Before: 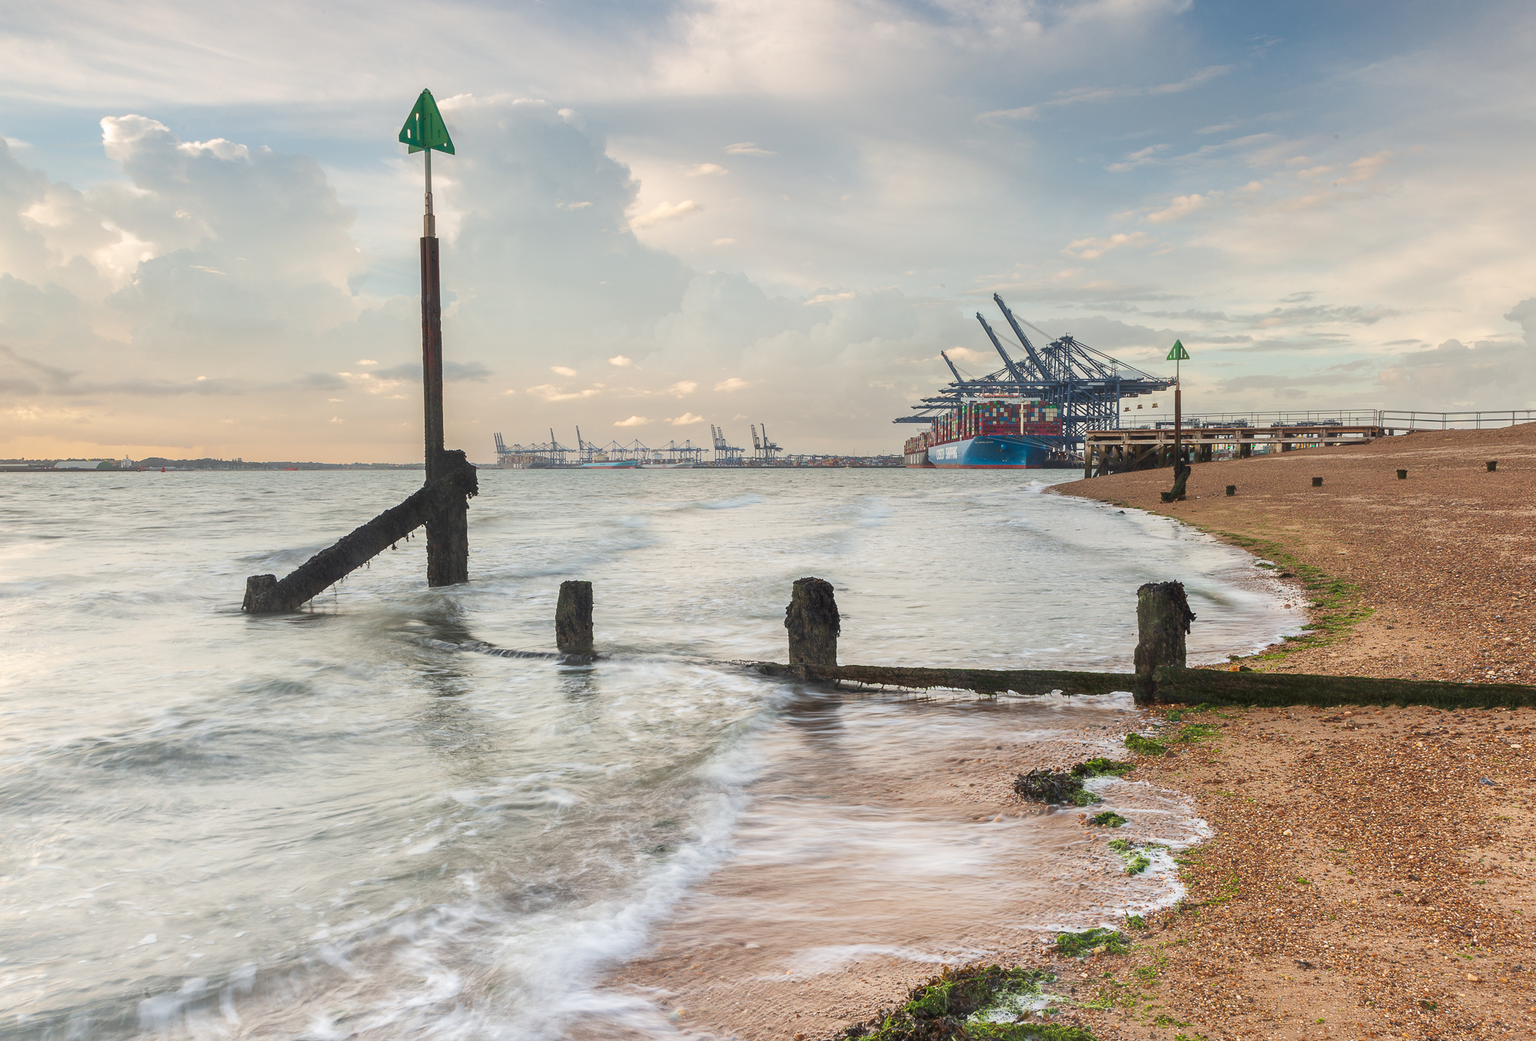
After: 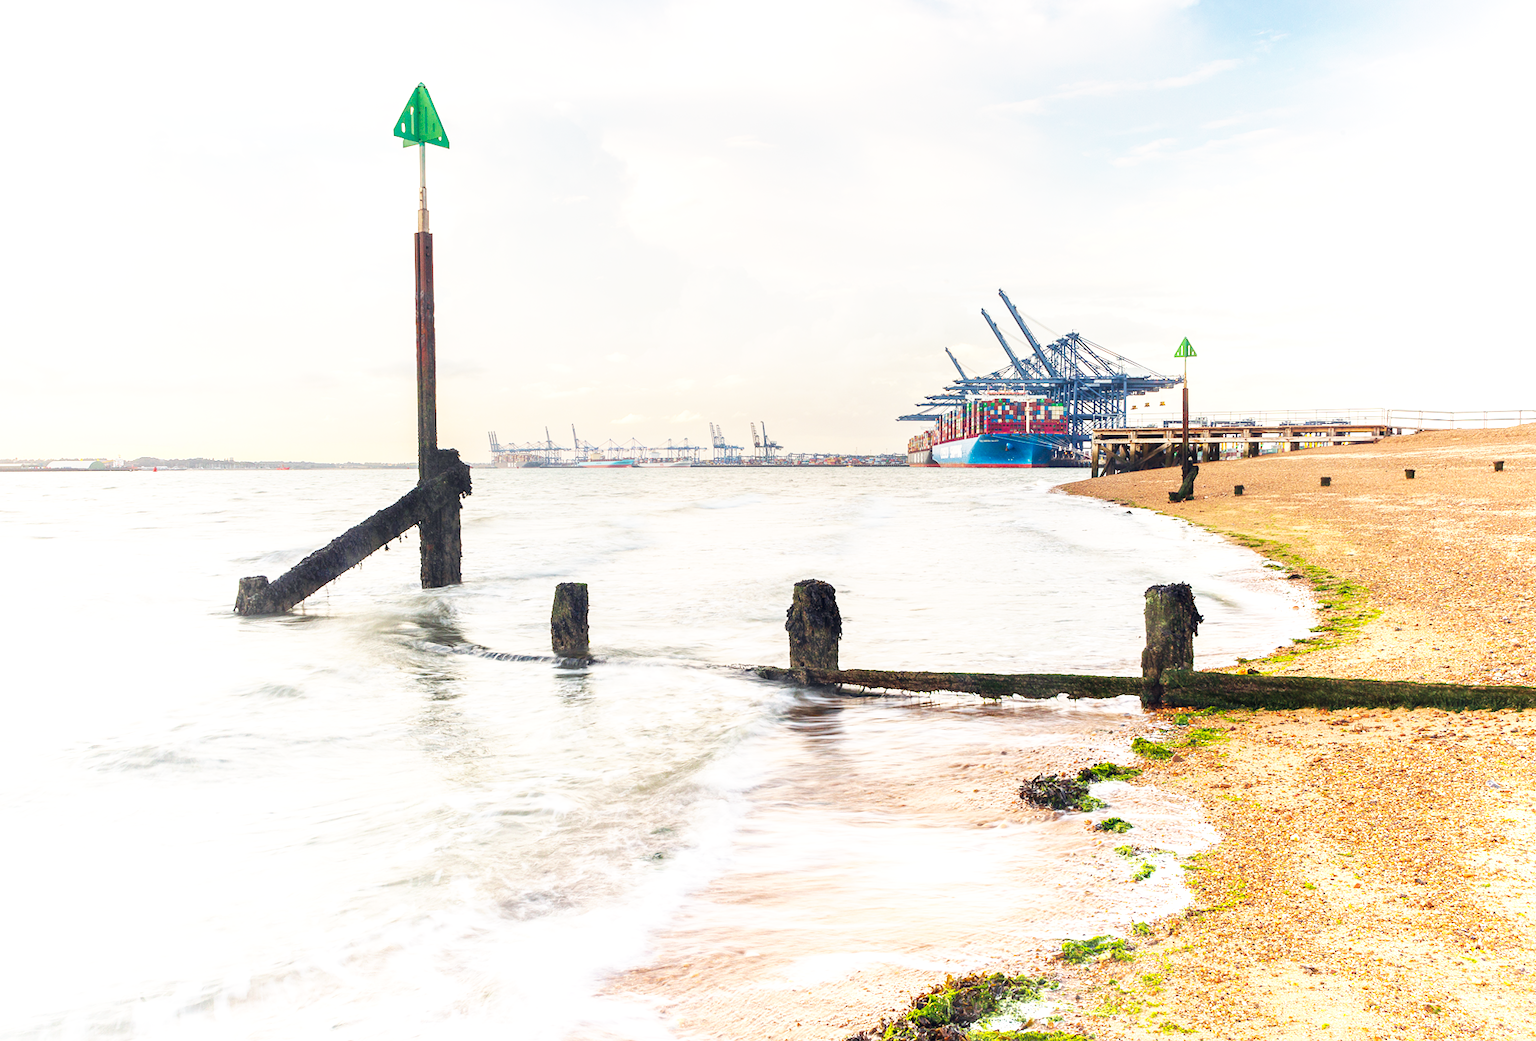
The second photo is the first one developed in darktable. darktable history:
base curve: curves: ch0 [(0, 0) (0.007, 0.004) (0.027, 0.03) (0.046, 0.07) (0.207, 0.54) (0.442, 0.872) (0.673, 0.972) (1, 1)], preserve colors none
local contrast: highlights 100%, shadows 100%, detail 120%, midtone range 0.2
color balance rgb: shadows lift › hue 87.51°, highlights gain › chroma 1.62%, highlights gain › hue 55.1°, global offset › chroma 0.06%, global offset › hue 253.66°, linear chroma grading › global chroma 0.5%, perceptual saturation grading › global saturation 16.38%
lens correction "lens_correction_200mm": scale 1.02, crop 1, focal 200, aperture 2.8, distance 8.43, camera "Canon EOS 5D Mark III", lens "Canon EF 70-200mm f/2.8L IS II USM"
